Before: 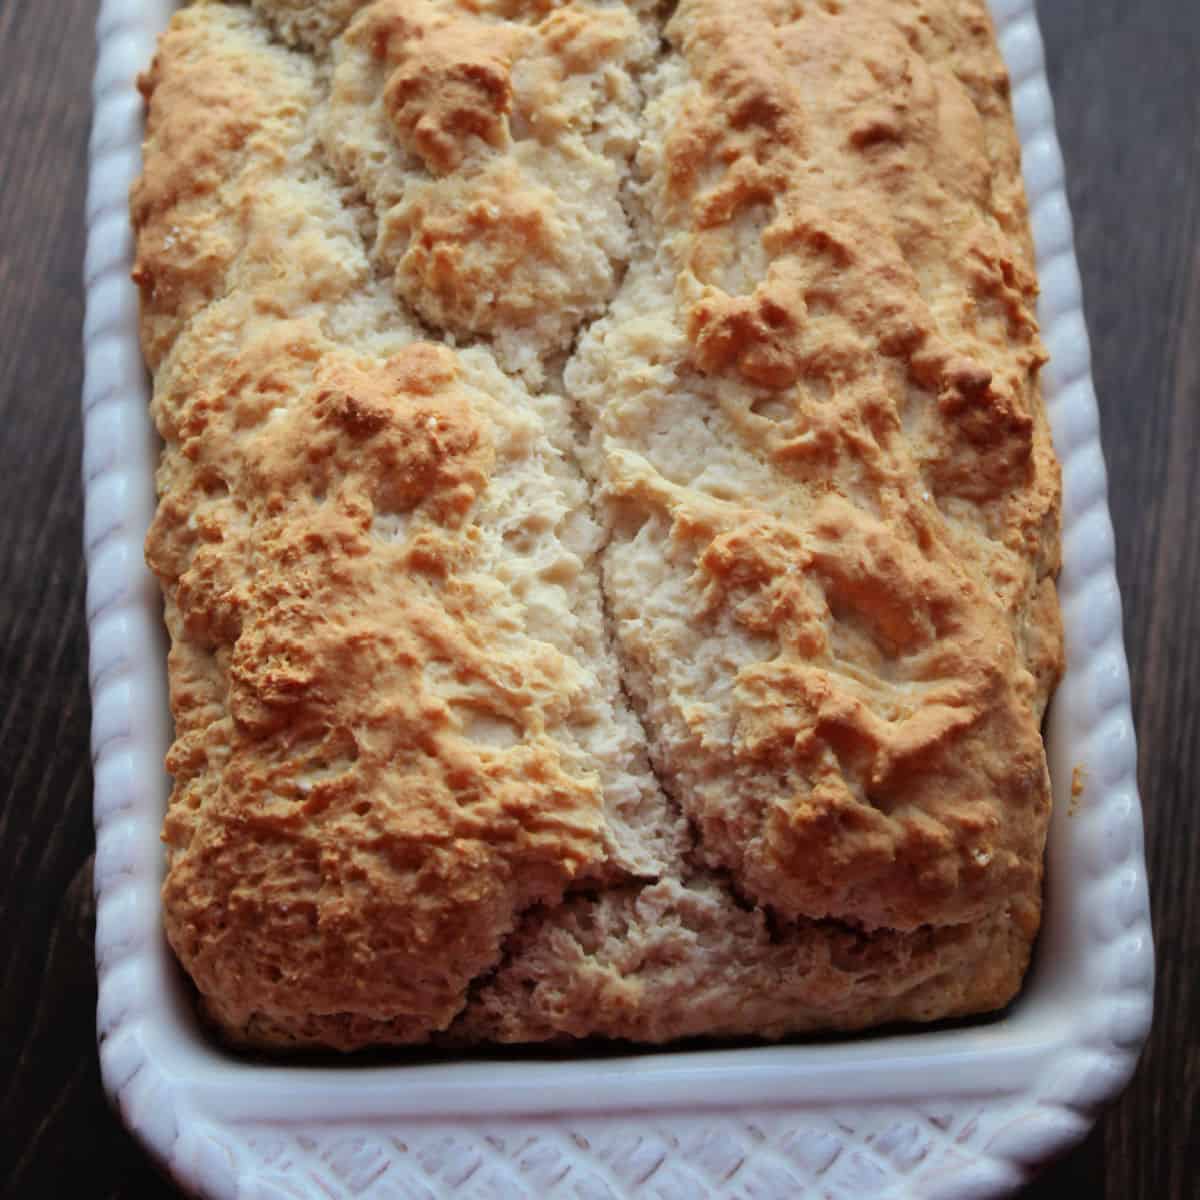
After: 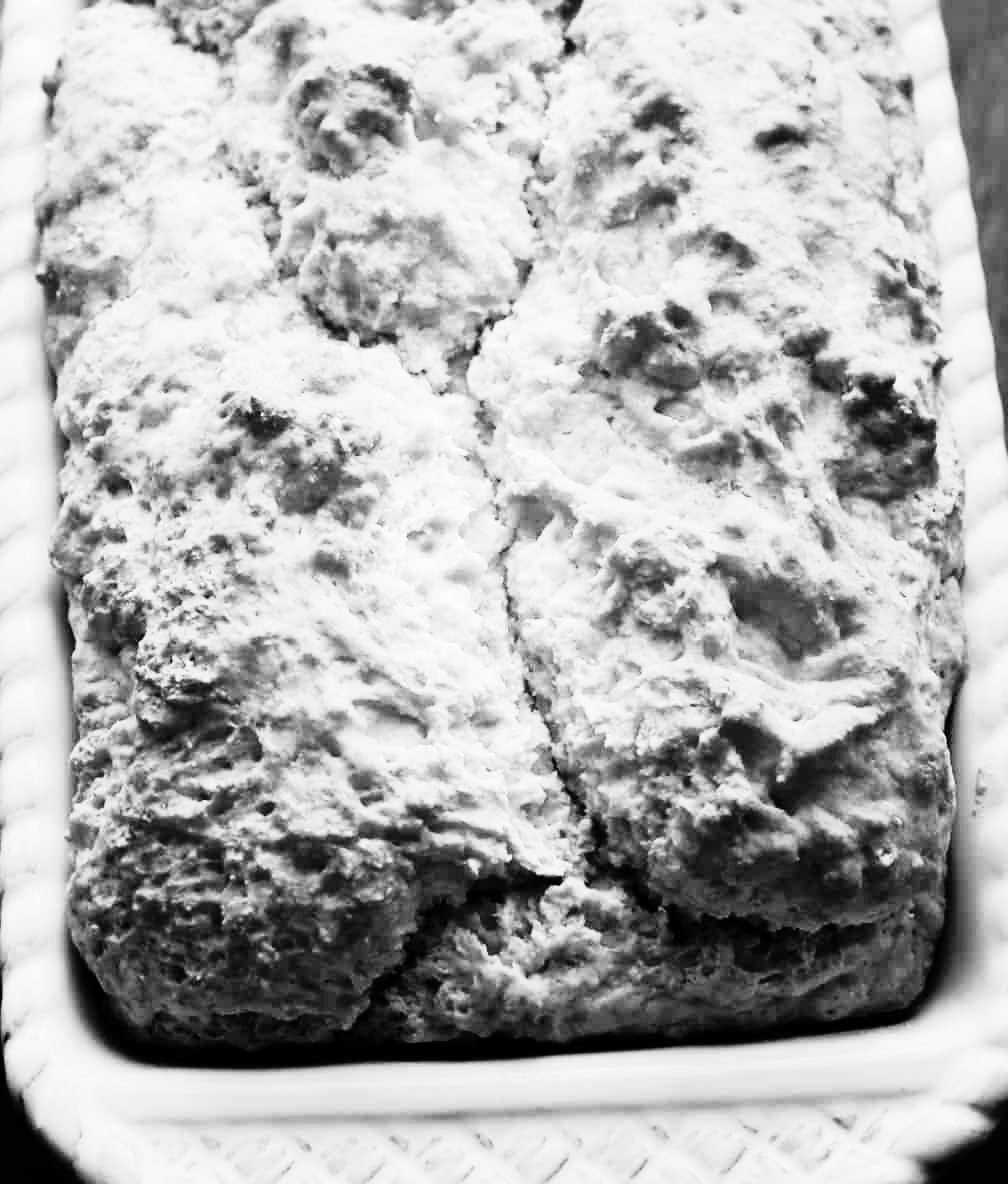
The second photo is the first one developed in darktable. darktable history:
monochrome: on, module defaults
crop: left 8.026%, right 7.374%
rgb curve: curves: ch0 [(0, 0) (0.21, 0.15) (0.24, 0.21) (0.5, 0.75) (0.75, 0.96) (0.89, 0.99) (1, 1)]; ch1 [(0, 0.02) (0.21, 0.13) (0.25, 0.2) (0.5, 0.67) (0.75, 0.9) (0.89, 0.97) (1, 1)]; ch2 [(0, 0.02) (0.21, 0.13) (0.25, 0.2) (0.5, 0.67) (0.75, 0.9) (0.89, 0.97) (1, 1)], compensate middle gray true
sharpen: radius 1.559, amount 0.373, threshold 1.271
